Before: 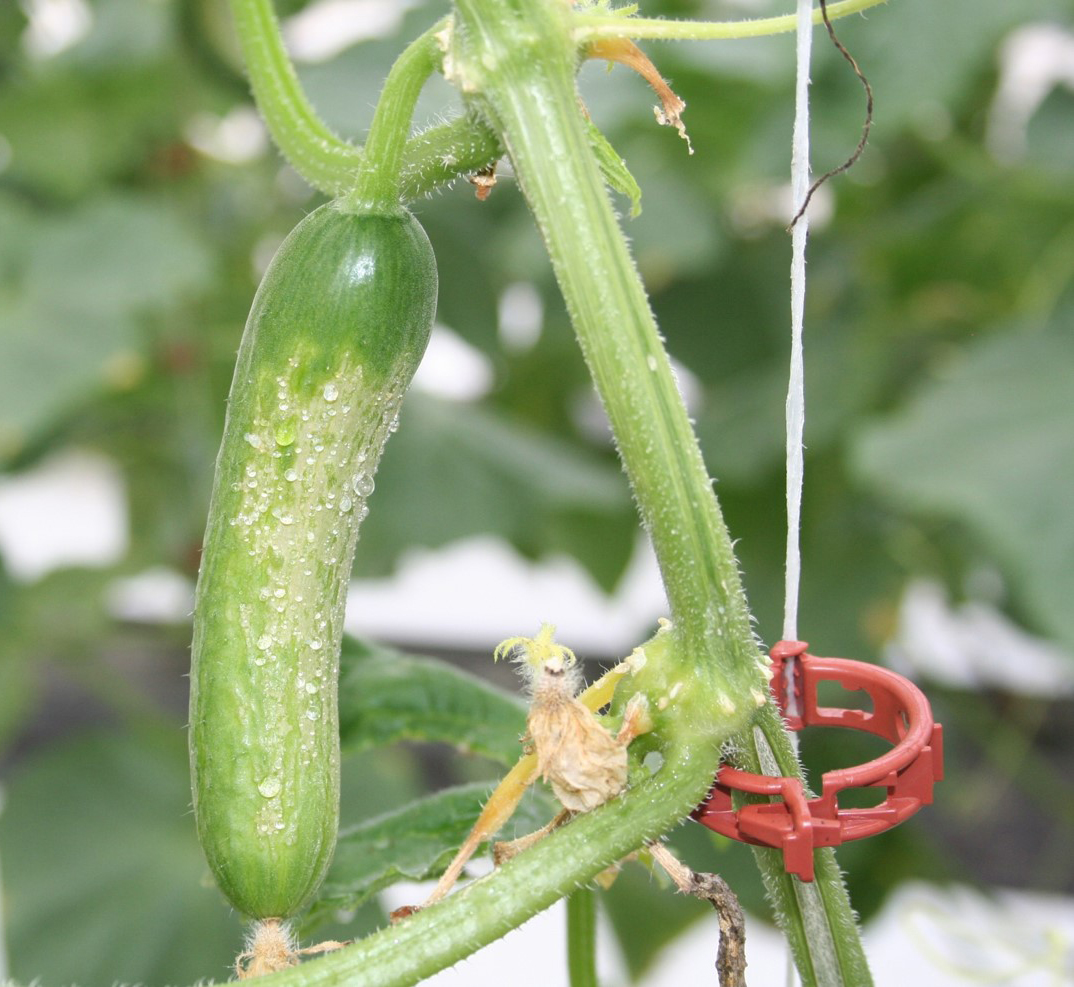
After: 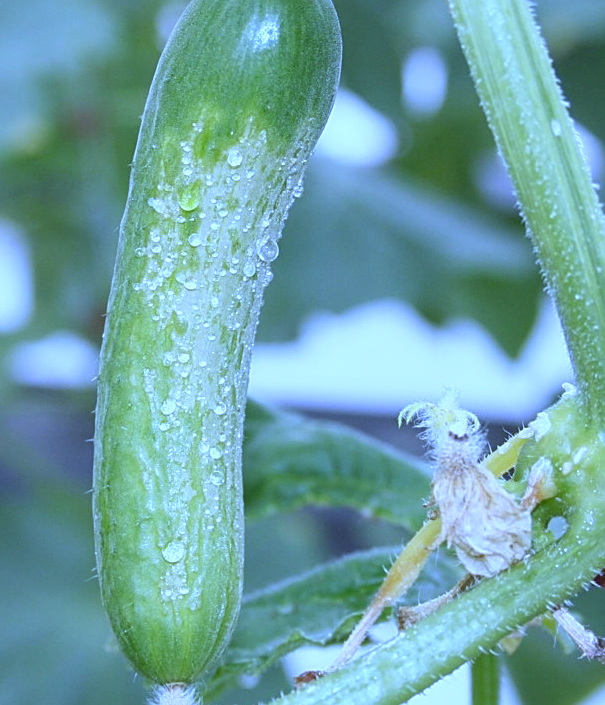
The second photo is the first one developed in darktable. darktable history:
local contrast: detail 110%
sharpen: on, module defaults
crop: left 8.966%, top 23.852%, right 34.699%, bottom 4.703%
shadows and highlights: shadows 37.27, highlights -28.18, soften with gaussian
white balance: red 0.766, blue 1.537
